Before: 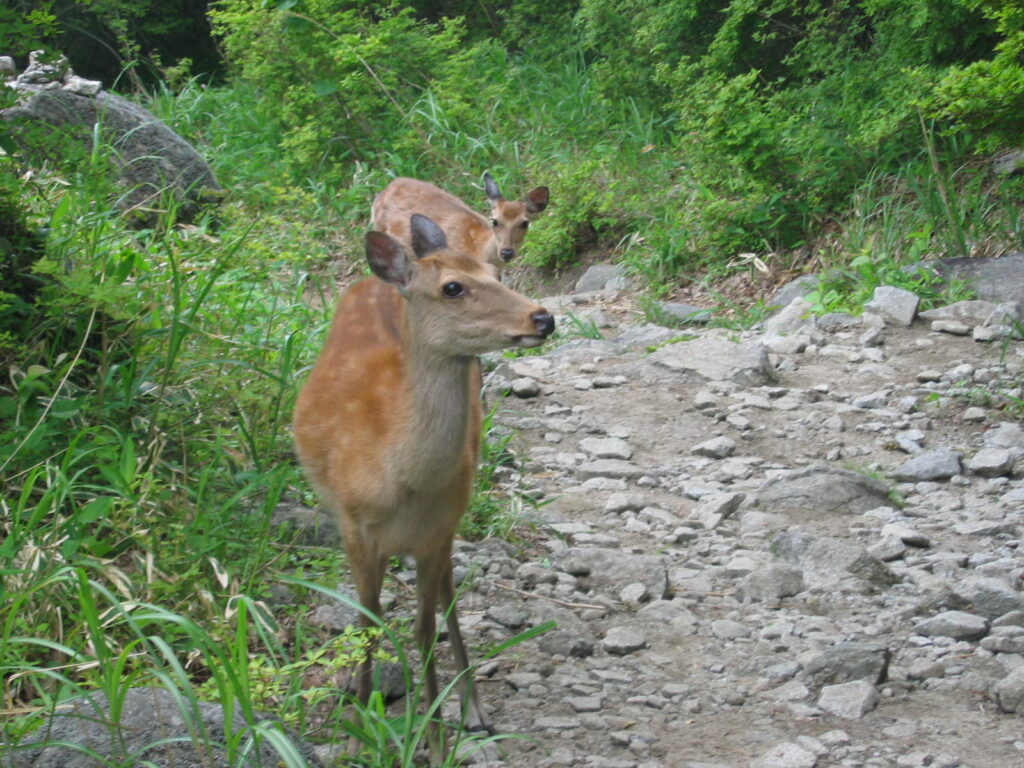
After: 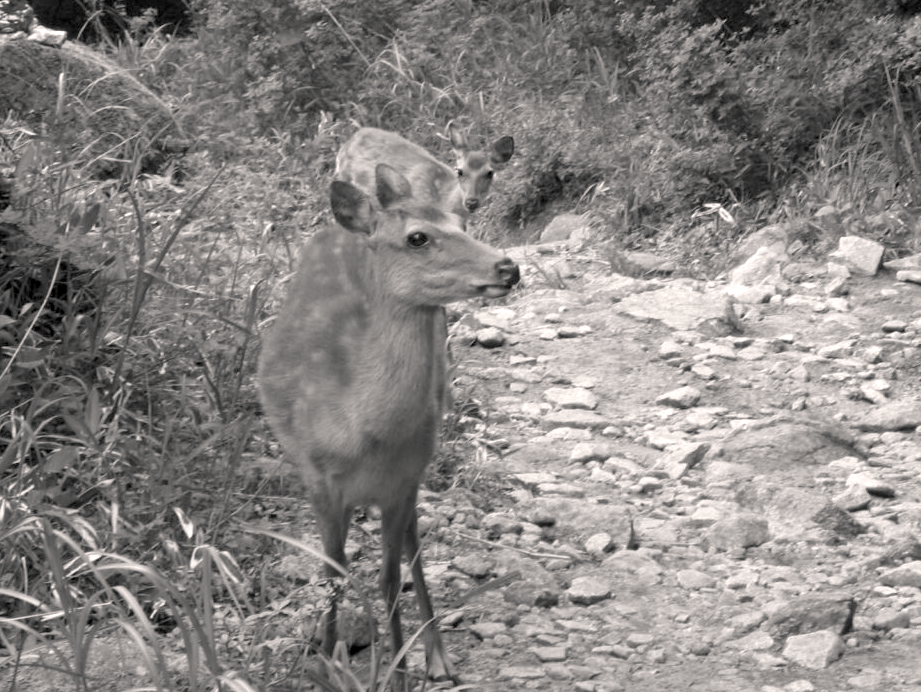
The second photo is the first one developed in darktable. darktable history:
crop: left 3.469%, top 6.517%, right 6.492%, bottom 3.279%
color calibration: output gray [0.246, 0.254, 0.501, 0], illuminant custom, x 0.388, y 0.387, temperature 3832.7 K
color balance rgb: highlights gain › chroma 1.06%, highlights gain › hue 53.69°, global offset › luminance -0.881%, perceptual saturation grading › global saturation 25.194%, global vibrance 9.569%
exposure: black level correction 0.004, exposure 0.415 EV, compensate highlight preservation false
